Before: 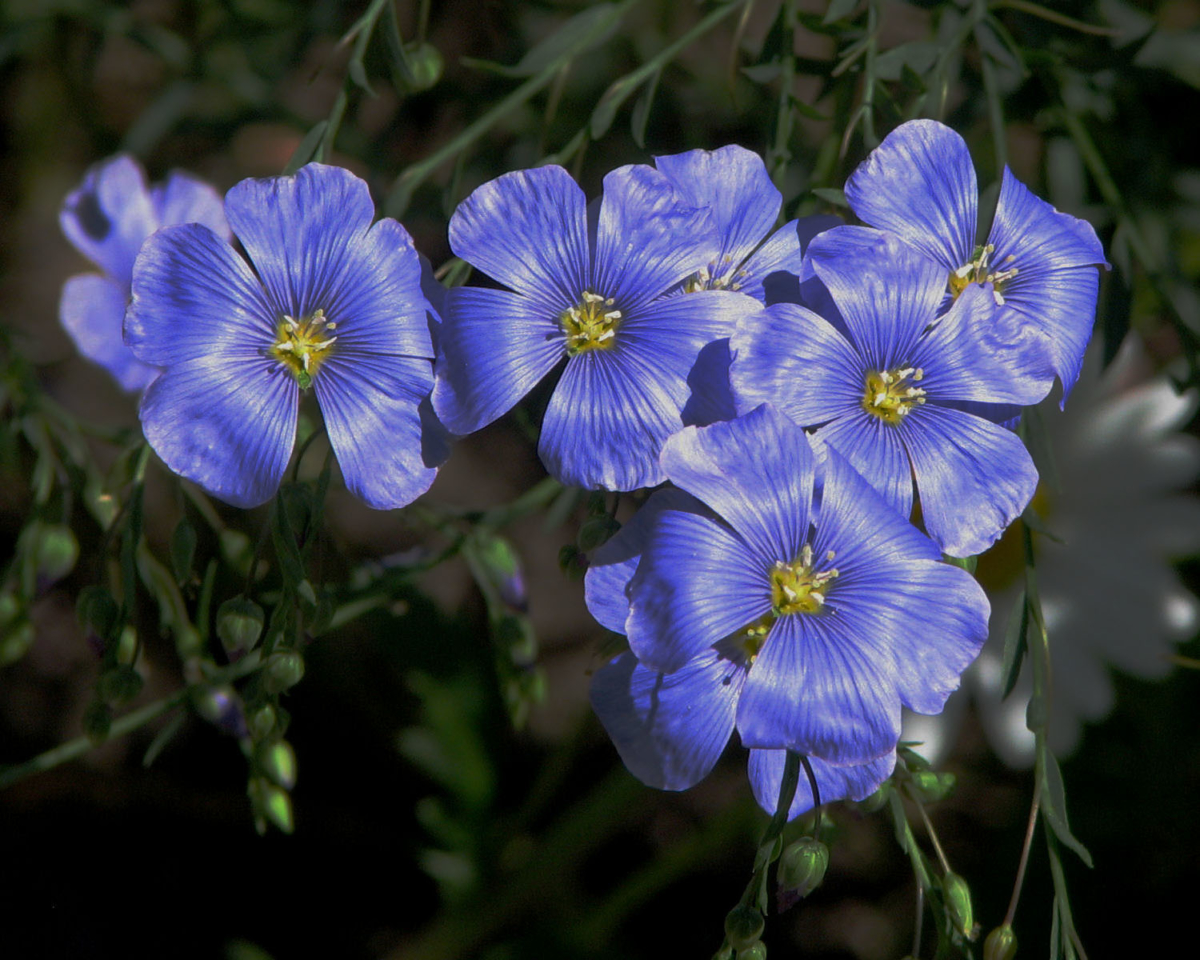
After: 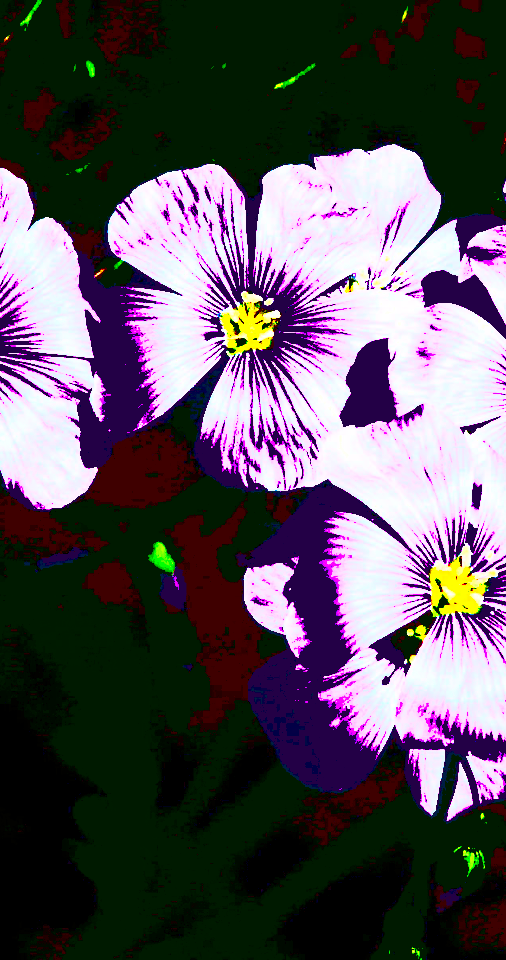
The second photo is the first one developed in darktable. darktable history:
crop: left 28.44%, right 29.385%
exposure: black level correction 0.1, exposure 3.036 EV, compensate highlight preservation false
shadows and highlights: shadows 39.73, highlights -60.08
